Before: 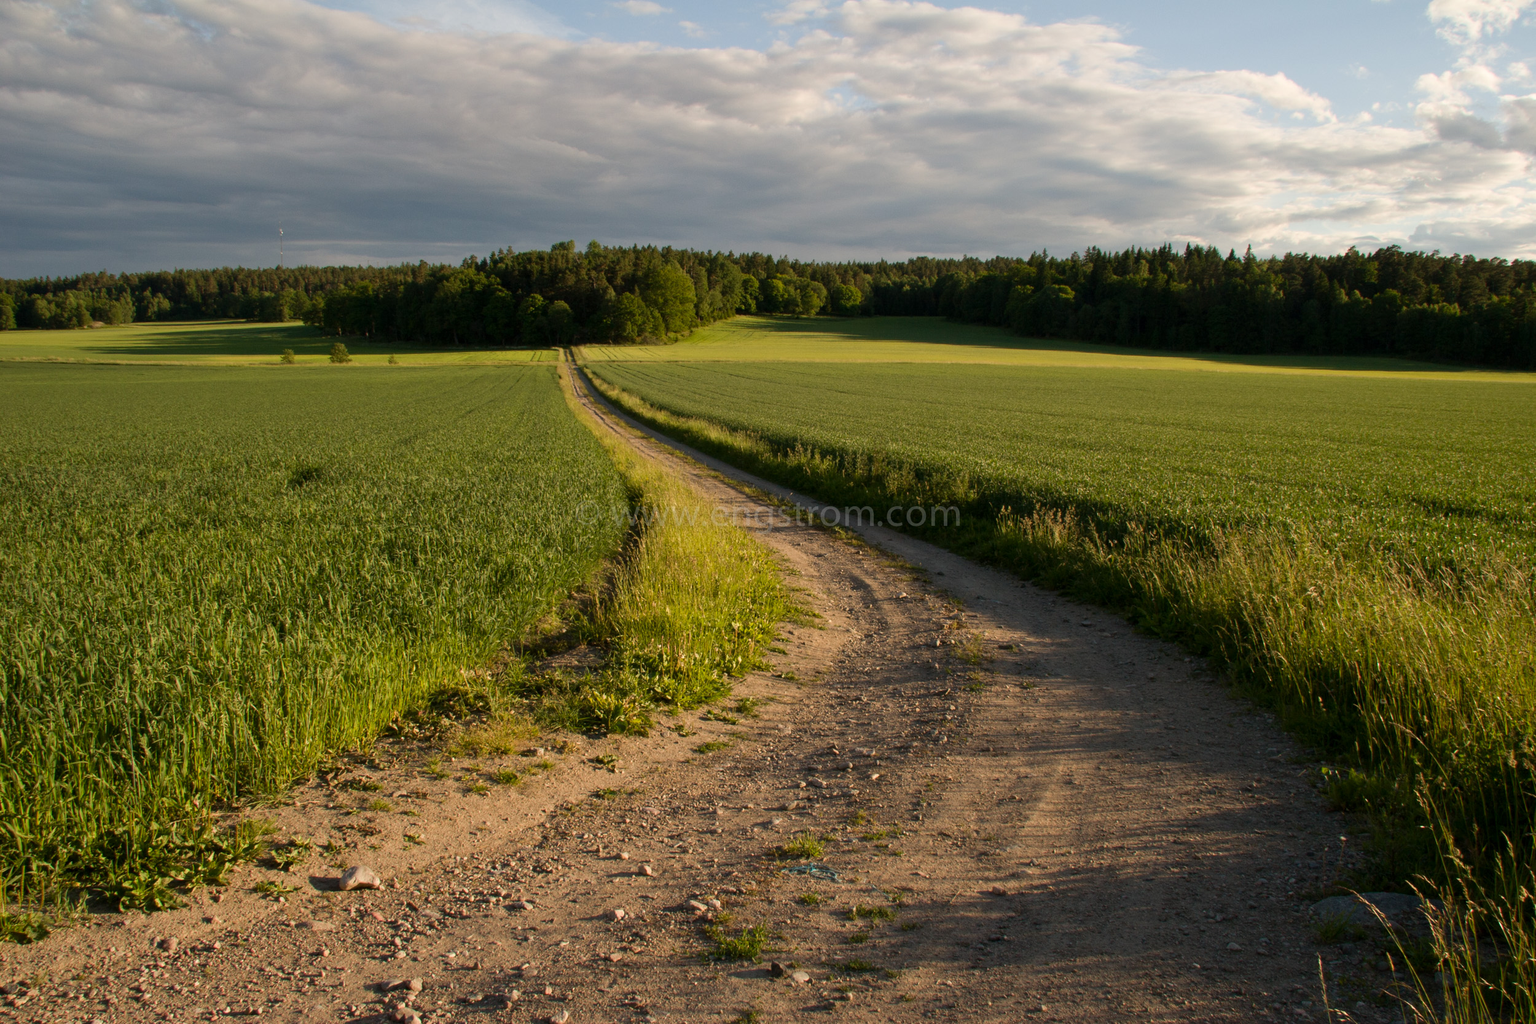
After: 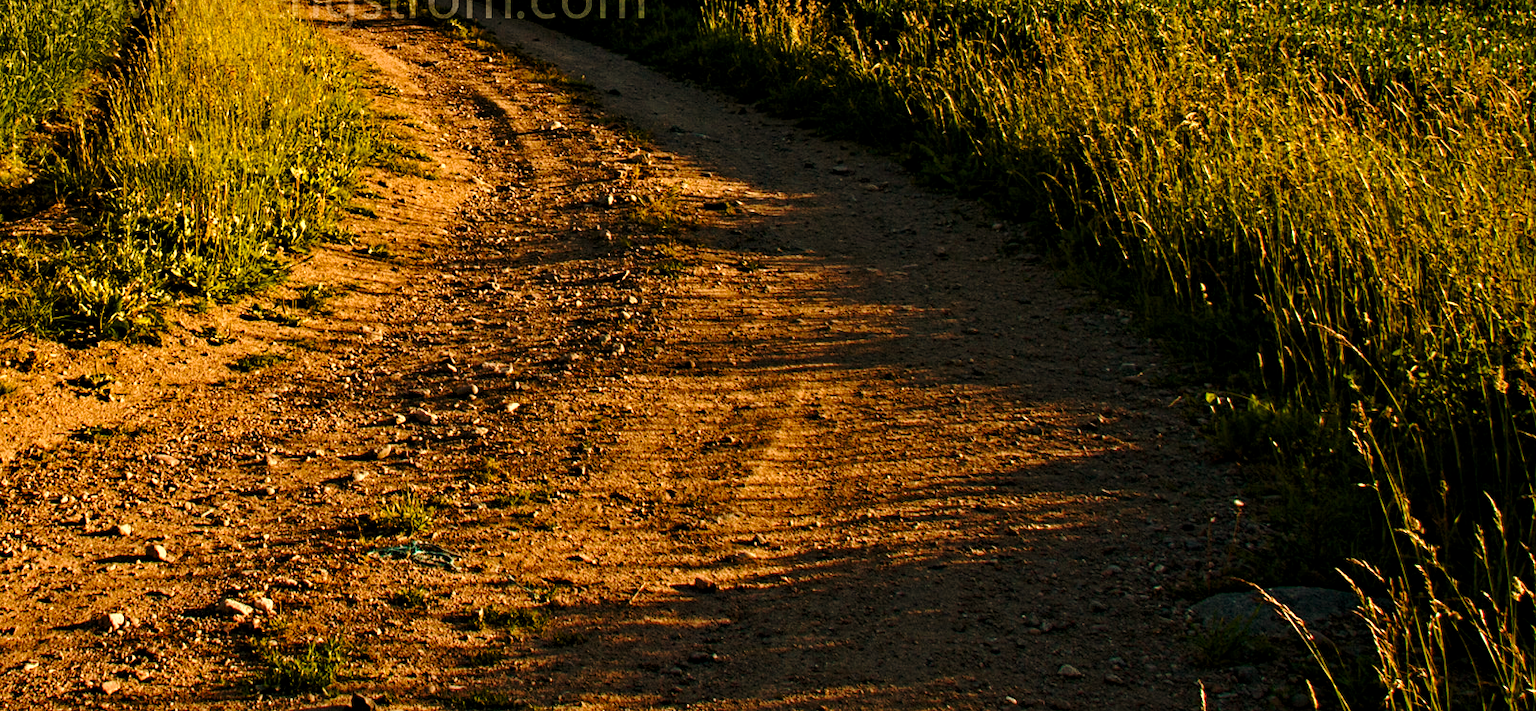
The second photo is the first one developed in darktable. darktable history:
white balance: red 1.138, green 0.996, blue 0.812
crop and rotate: left 35.509%, top 50.238%, bottom 4.934%
base curve: curves: ch0 [(0, 0) (0.073, 0.04) (0.157, 0.139) (0.492, 0.492) (0.758, 0.758) (1, 1)], preserve colors none
contrast equalizer: octaves 7, y [[0.5, 0.542, 0.583, 0.625, 0.667, 0.708], [0.5 ×6], [0.5 ×6], [0 ×6], [0 ×6]]
shadows and highlights: shadows 10, white point adjustment 1, highlights -40
color balance rgb: perceptual saturation grading › global saturation 35%, perceptual saturation grading › highlights -25%, perceptual saturation grading › shadows 50%
haze removal: strength 0.29, distance 0.25, compatibility mode true, adaptive false
